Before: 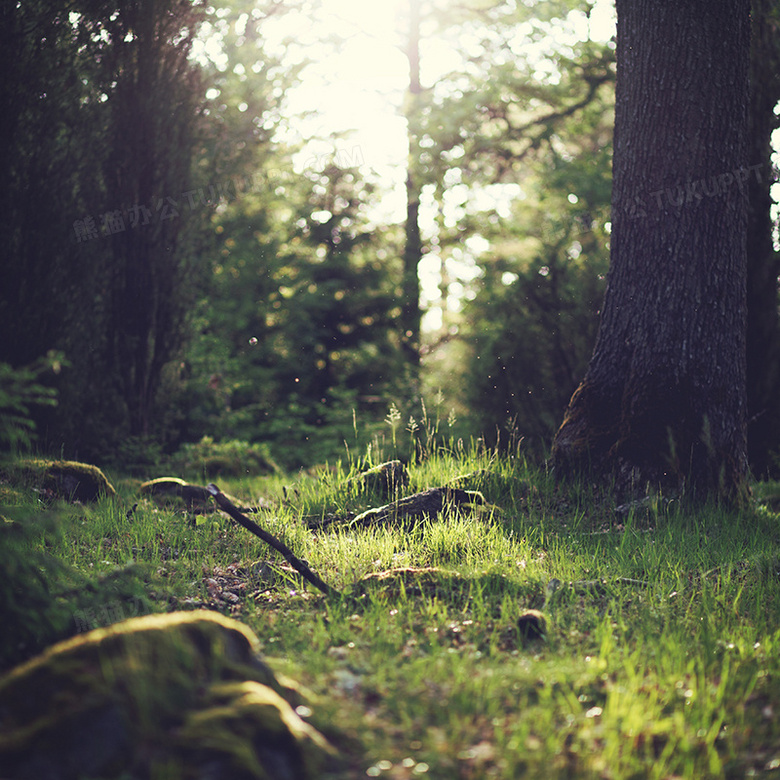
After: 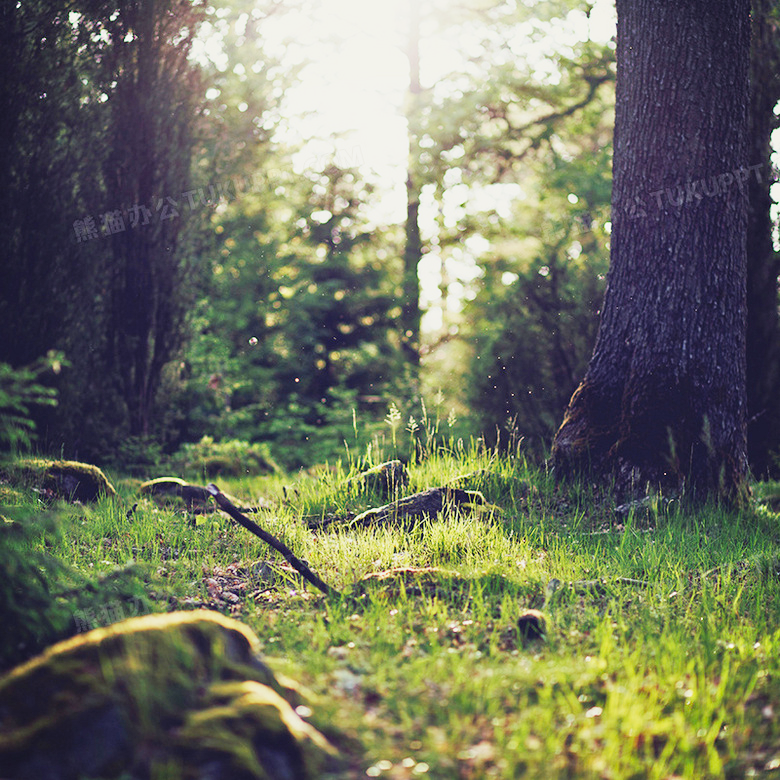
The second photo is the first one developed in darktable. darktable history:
base curve: curves: ch0 [(0, 0.003) (0.001, 0.002) (0.006, 0.004) (0.02, 0.022) (0.048, 0.086) (0.094, 0.234) (0.162, 0.431) (0.258, 0.629) (0.385, 0.8) (0.548, 0.918) (0.751, 0.988) (1, 1)], preserve colors none
tone equalizer: -8 EV -0.024 EV, -7 EV 0.033 EV, -6 EV -0.008 EV, -5 EV 0.005 EV, -4 EV -0.038 EV, -3 EV -0.232 EV, -2 EV -0.656 EV, -1 EV -0.994 EV, +0 EV -0.966 EV, mask exposure compensation -0.488 EV
